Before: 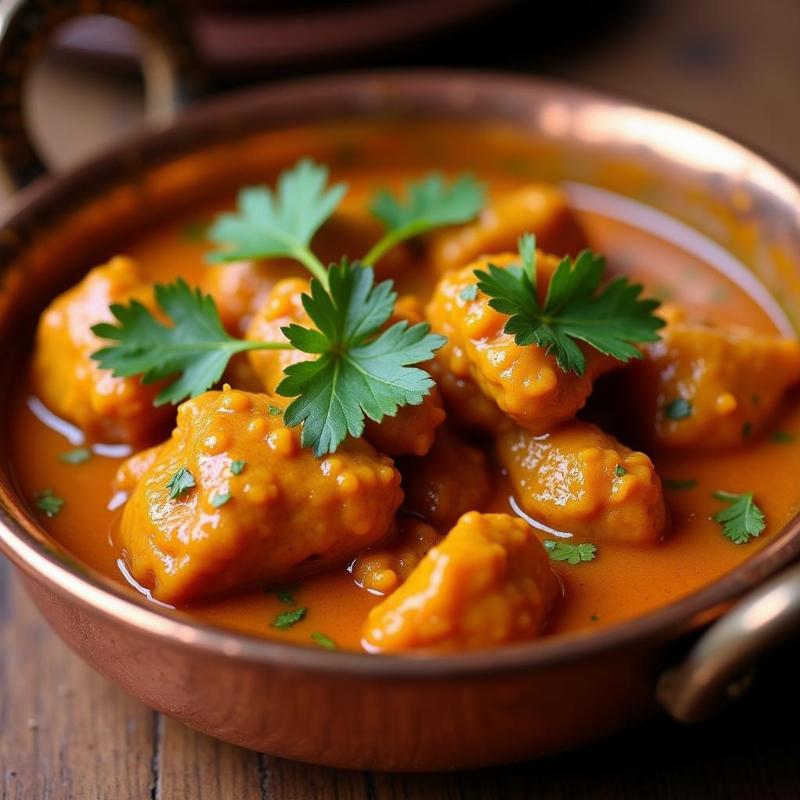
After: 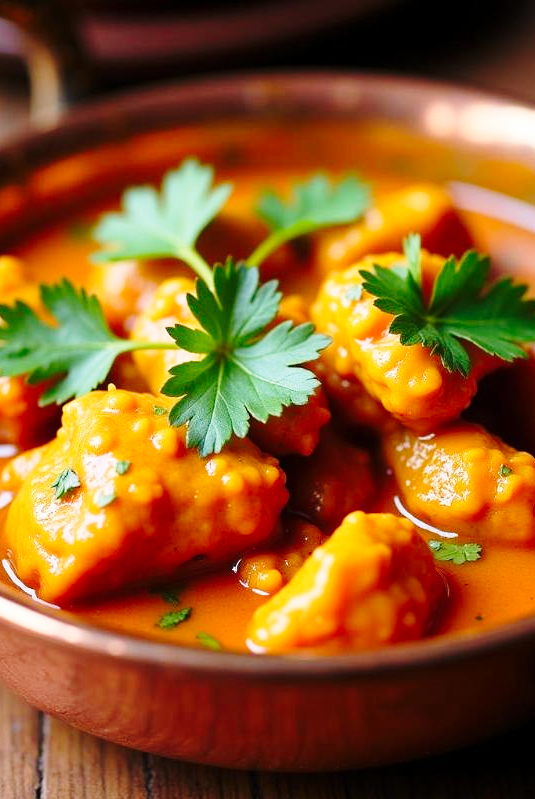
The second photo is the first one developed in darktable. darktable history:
base curve: curves: ch0 [(0, 0) (0.028, 0.03) (0.121, 0.232) (0.46, 0.748) (0.859, 0.968) (1, 1)], preserve colors none
sharpen: radius 5.34, amount 0.313, threshold 26.781
crop and rotate: left 14.413%, right 18.604%
